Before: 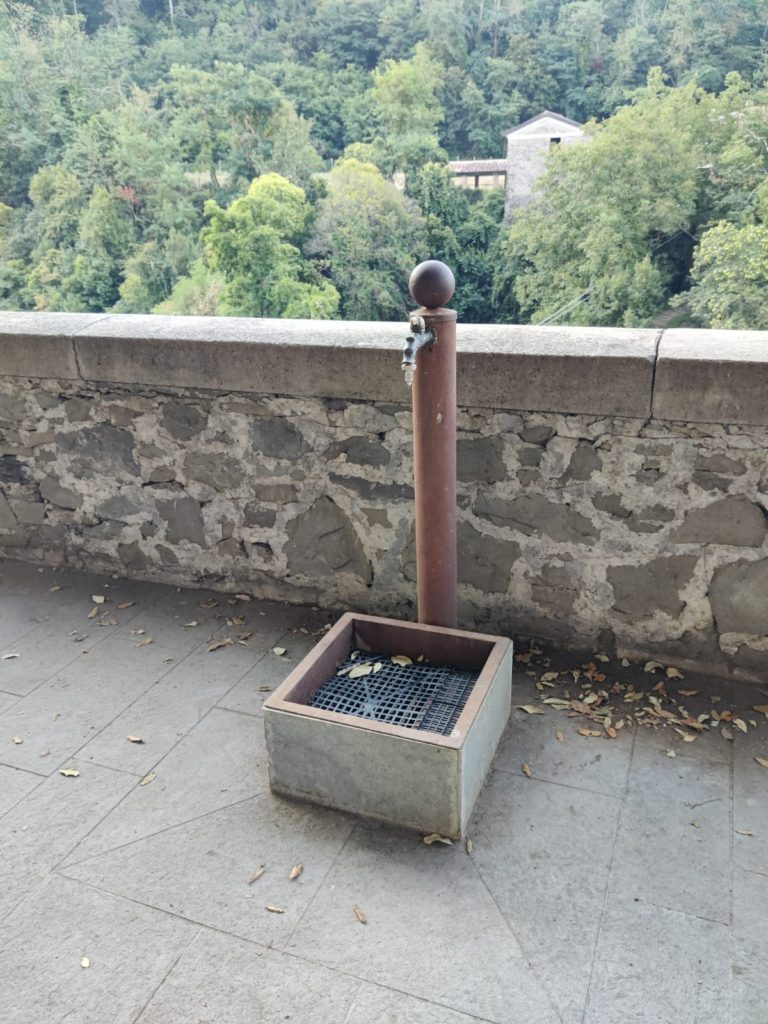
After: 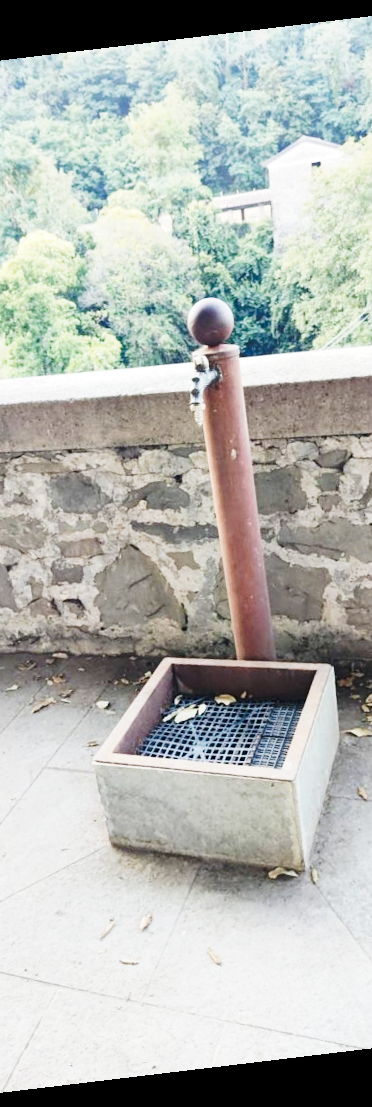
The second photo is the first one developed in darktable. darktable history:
rotate and perspective: rotation -6.83°, automatic cropping off
crop: left 28.583%, right 29.231%
tone curve: curves: ch0 [(0, 0) (0.003, 0.003) (0.011, 0.013) (0.025, 0.029) (0.044, 0.052) (0.069, 0.082) (0.1, 0.118) (0.136, 0.161) (0.177, 0.21) (0.224, 0.27) (0.277, 0.38) (0.335, 0.49) (0.399, 0.594) (0.468, 0.692) (0.543, 0.794) (0.623, 0.857) (0.709, 0.919) (0.801, 0.955) (0.898, 0.978) (1, 1)], preserve colors none
